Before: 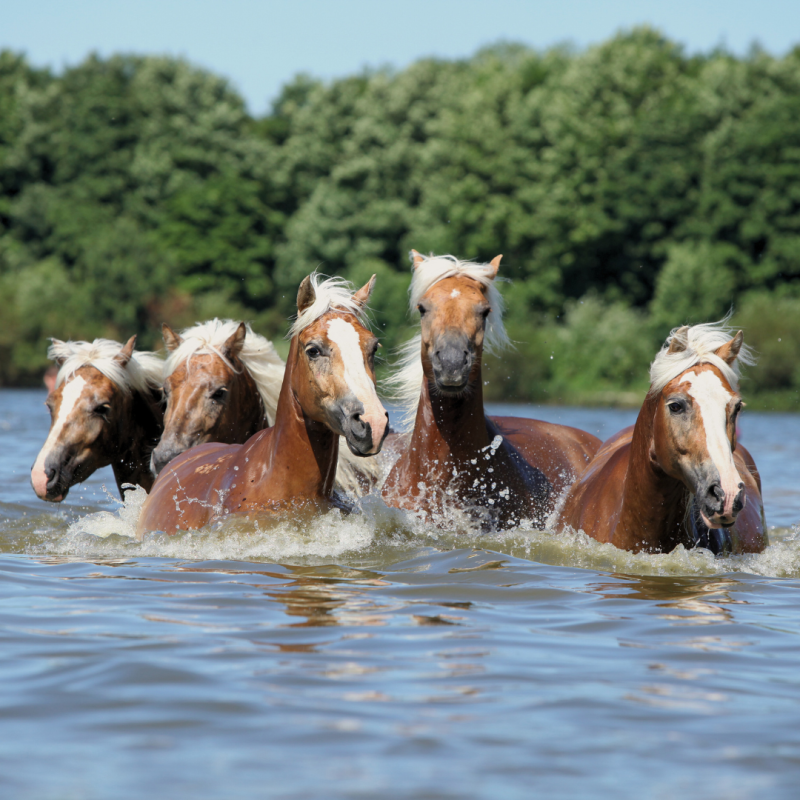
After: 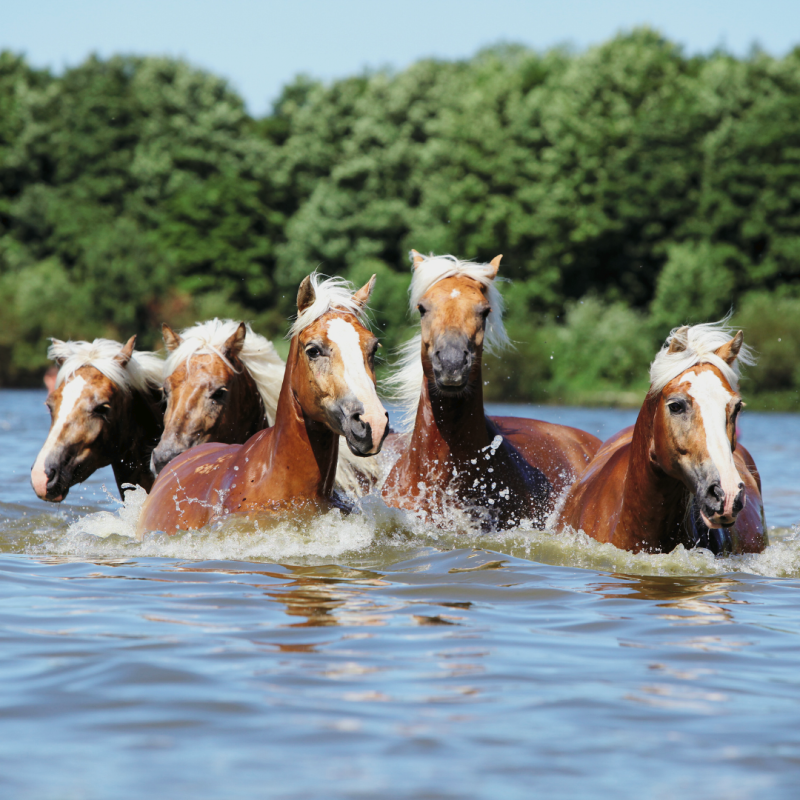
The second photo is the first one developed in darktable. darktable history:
tone curve: curves: ch0 [(0, 0) (0.003, 0.018) (0.011, 0.019) (0.025, 0.024) (0.044, 0.037) (0.069, 0.053) (0.1, 0.075) (0.136, 0.105) (0.177, 0.136) (0.224, 0.179) (0.277, 0.244) (0.335, 0.319) (0.399, 0.4) (0.468, 0.495) (0.543, 0.58) (0.623, 0.671) (0.709, 0.757) (0.801, 0.838) (0.898, 0.913) (1, 1)], preserve colors none
color look up table: target L [92.89, 91.87, 89.09, 91.63, 86.48, 82.8, 69.96, 66.36, 61.99, 59, 43.97, 10.26, 200.96, 85.84, 68.74, 67.23, 59, 55.22, 56.6, 52.23, 51.53, 43.71, 43.38, 36.94, 30.4, 35.43, 19.33, 94.14, 79.58, 63, 60.22, 61.96, 56.3, 54.72, 50.1, 44.27, 44.38, 49.41, 35.7, 36.58, 16.81, 15.29, 16.95, 0.993, 87.28, 77.6, 69.94, 60.02, 39.32], target a [-26.65, -15.4, -37.36, -14.53, -66.91, -82.77, -65.77, -52.51, -46.54, -22.01, -35.57, -11.81, 0, 11.92, 43.6, 37.8, 8.256, 73.16, 57.52, 72.28, 72.14, 1.05, 54.3, 35.23, 5.788, 45.94, 18.5, 1.32, 37.19, 27.37, 81.93, 62.71, 80.78, -1.206, 27.53, 19.98, 6.491, 68.16, 37.52, 54.44, 30.02, 17.95, 36.62, 0.01, -28.9, -44.61, -21.48, -11.8, -19.89], target b [89.73, 66.76, 46.09, 22.45, 4.768, 75.44, 60.5, 40.39, 17, 22.11, 35.55, 14.2, -0.001, 26.07, 19.15, 63.03, 32.58, -0.322, 52.08, 45.1, 24.61, 38.15, 37.37, 38.52, 12.57, 10.27, 24.31, -12.46, -35.74, -37.96, -57.91, -20.1, -38.14, -66.91, -0.074, -82.3, -20.15, -11.2, -22.1, -53.4, -8.367, -35.06, -54.39, -5.137, -11.49, -26.16, -44.13, -5.813, -6.474], num patches 49
